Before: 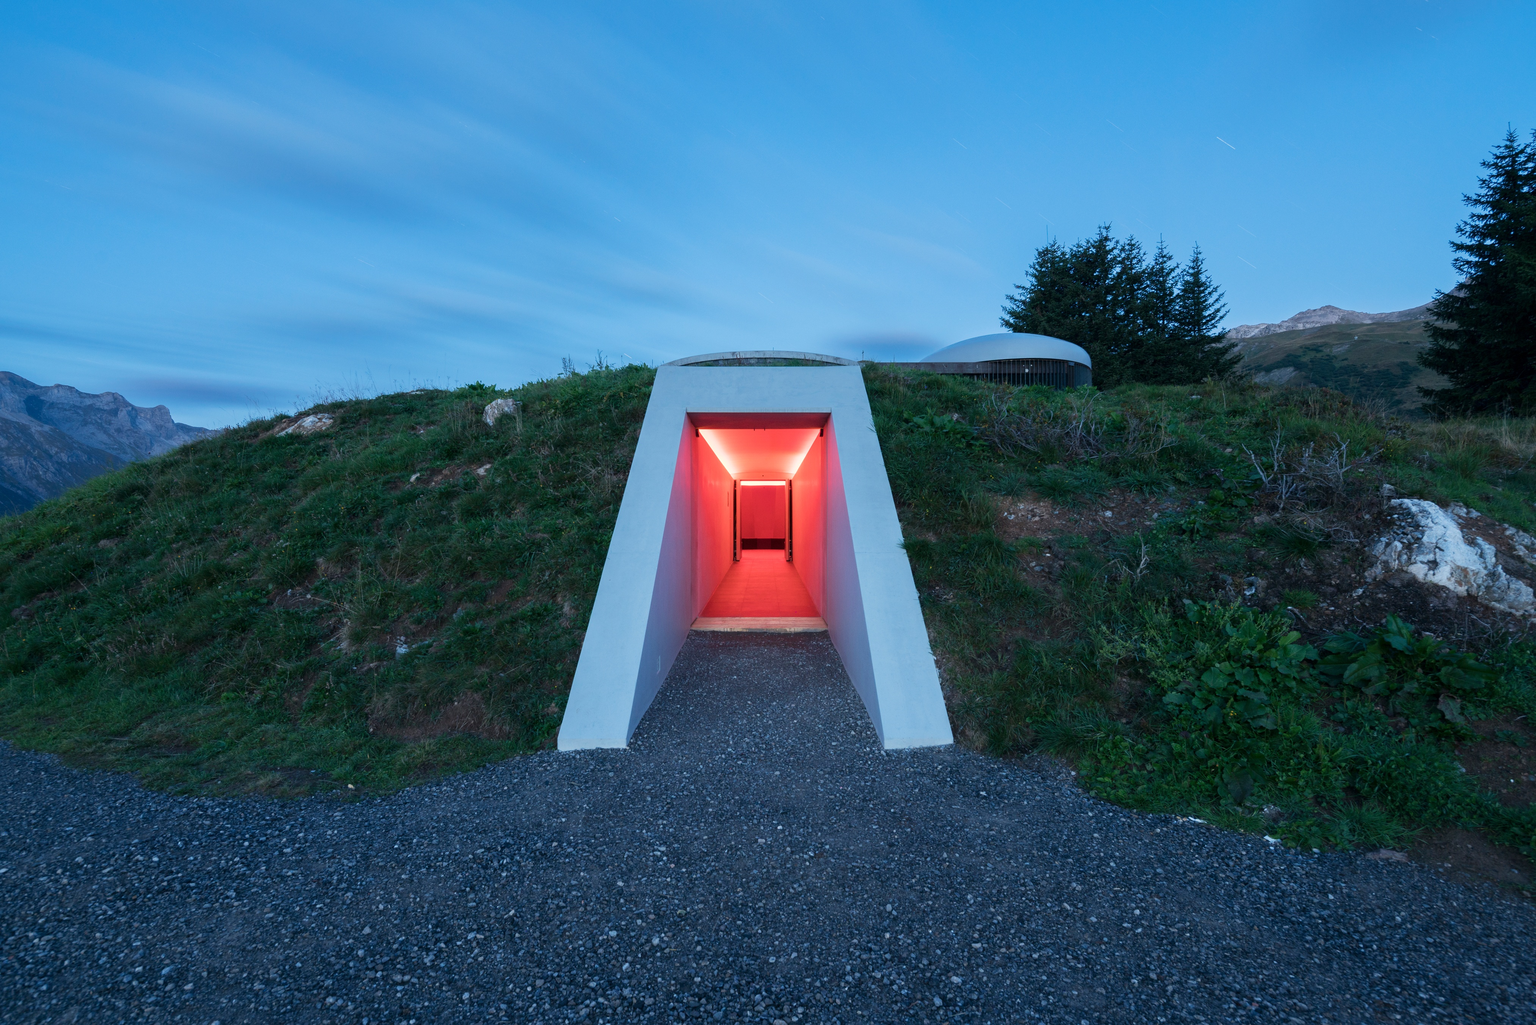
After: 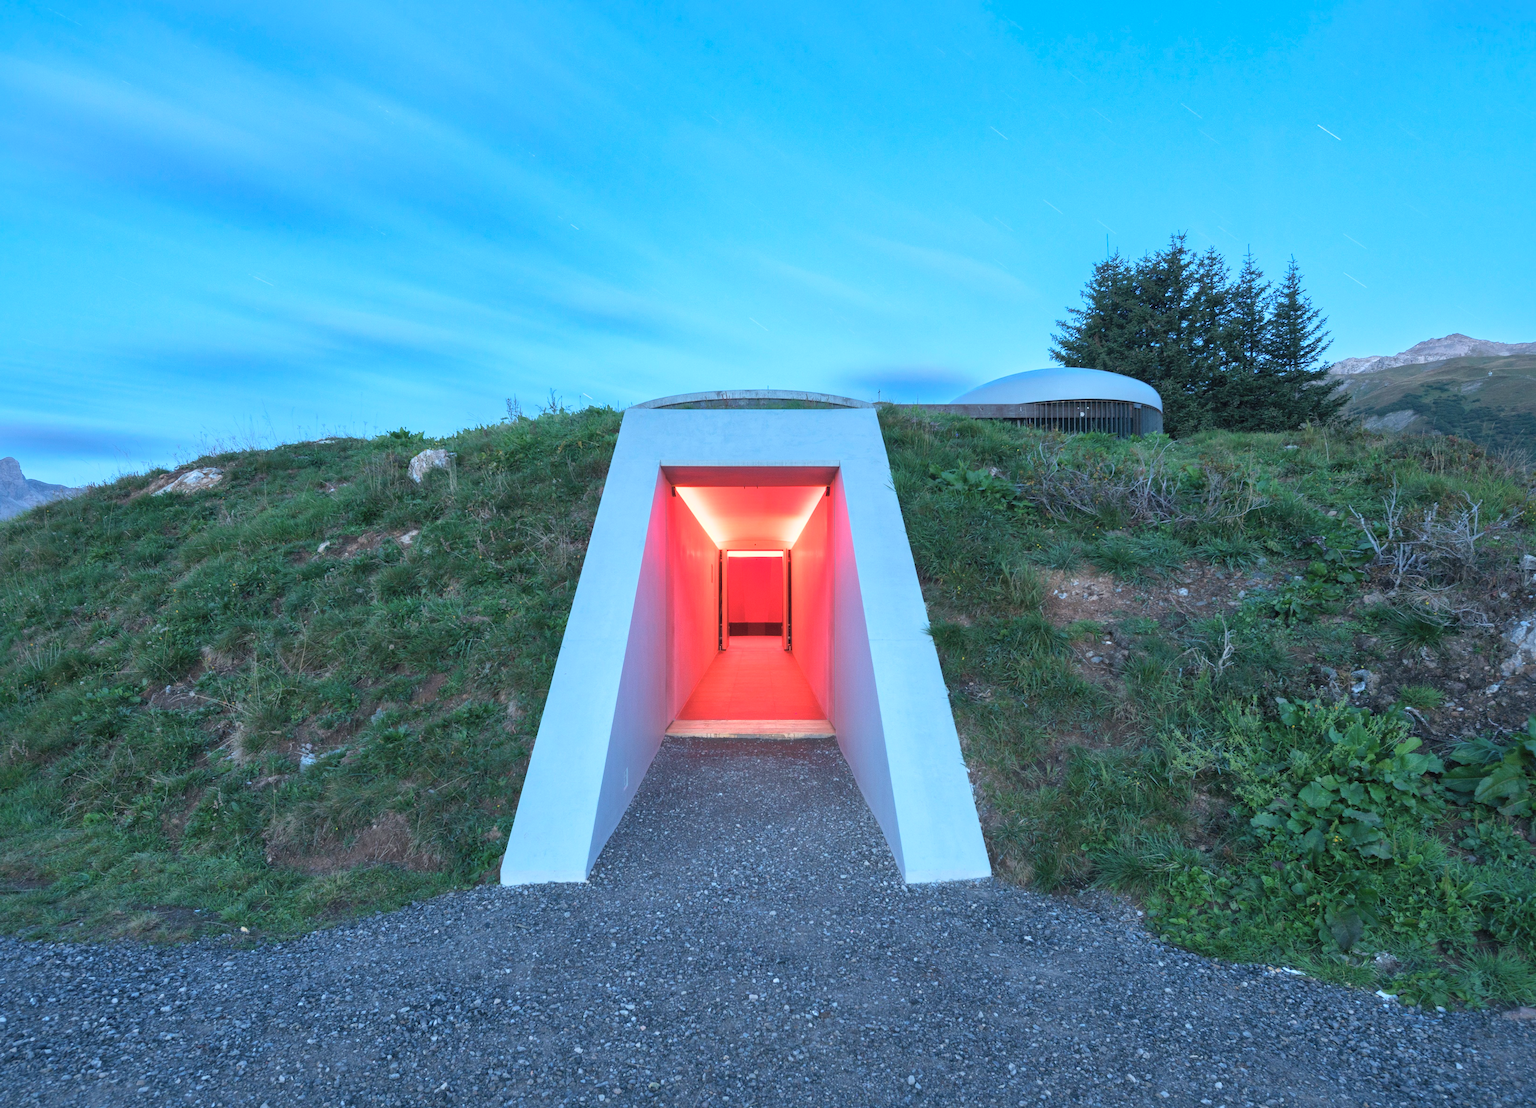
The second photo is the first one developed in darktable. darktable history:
shadows and highlights: on, module defaults
contrast brightness saturation: brightness 0.132
base curve: curves: ch0 [(0, 0) (0.557, 0.834) (1, 1)]
crop: left 10.025%, top 3.558%, right 9.293%, bottom 9.108%
